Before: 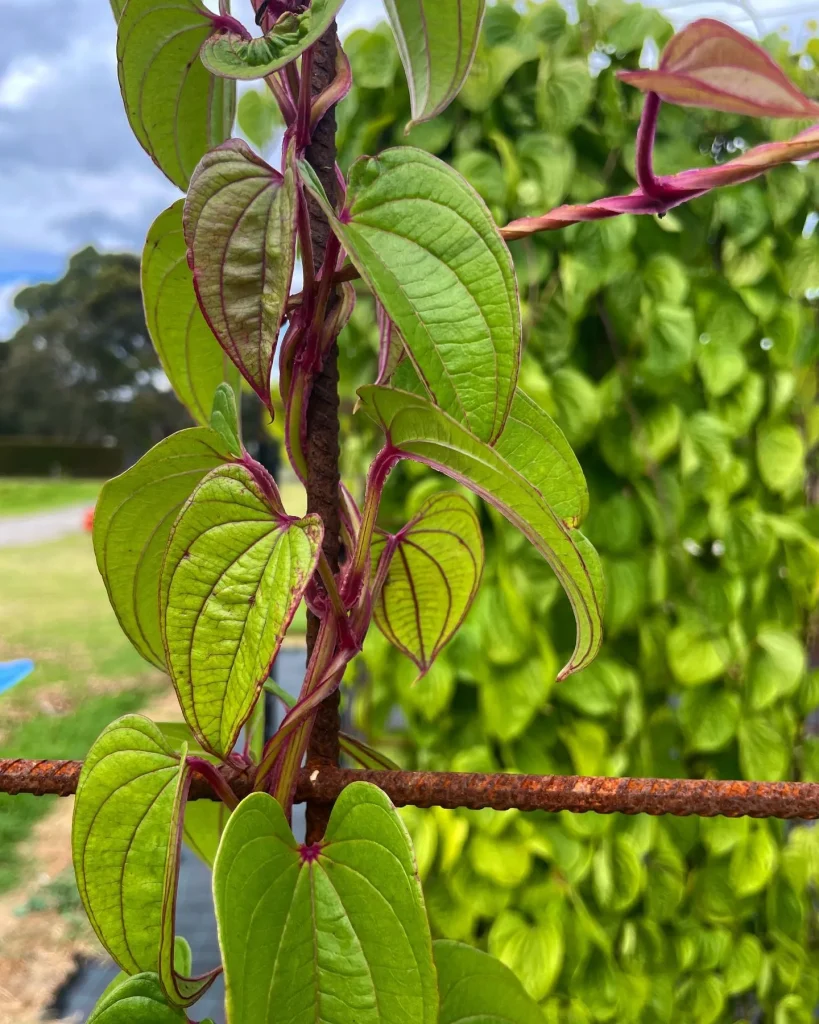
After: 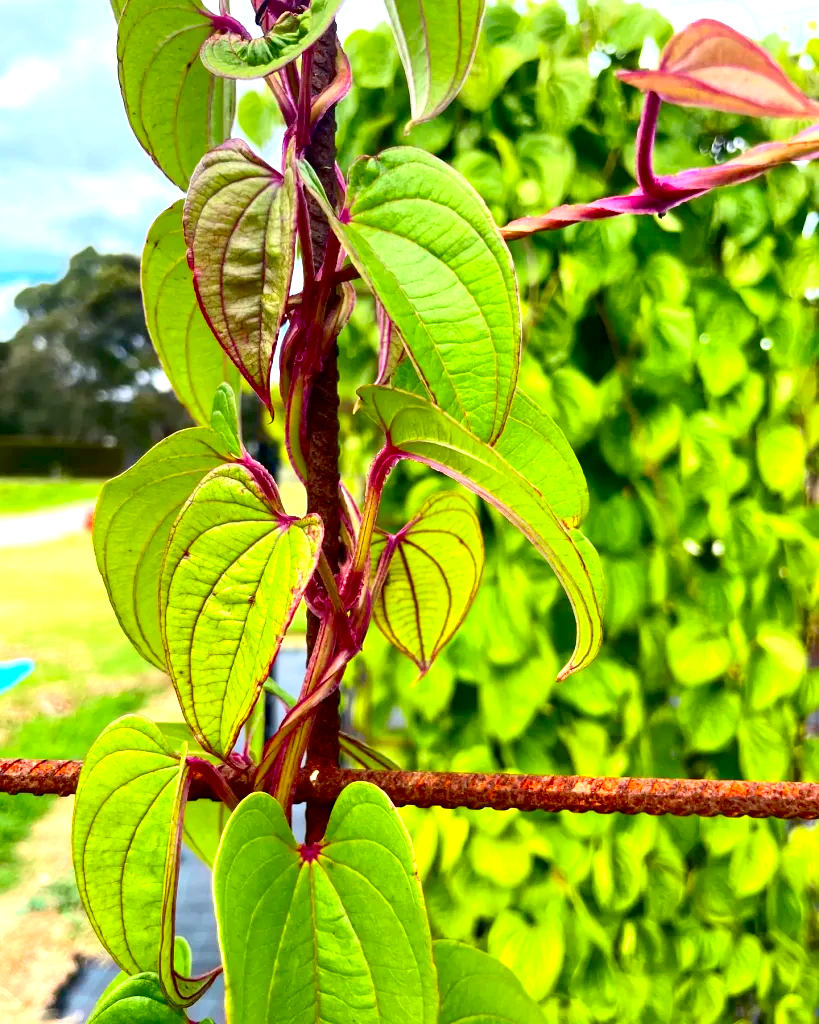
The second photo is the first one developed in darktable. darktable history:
exposure: black level correction 0.01, exposure 1 EV, compensate highlight preservation false
contrast brightness saturation: contrast 0.172, saturation 0.304
